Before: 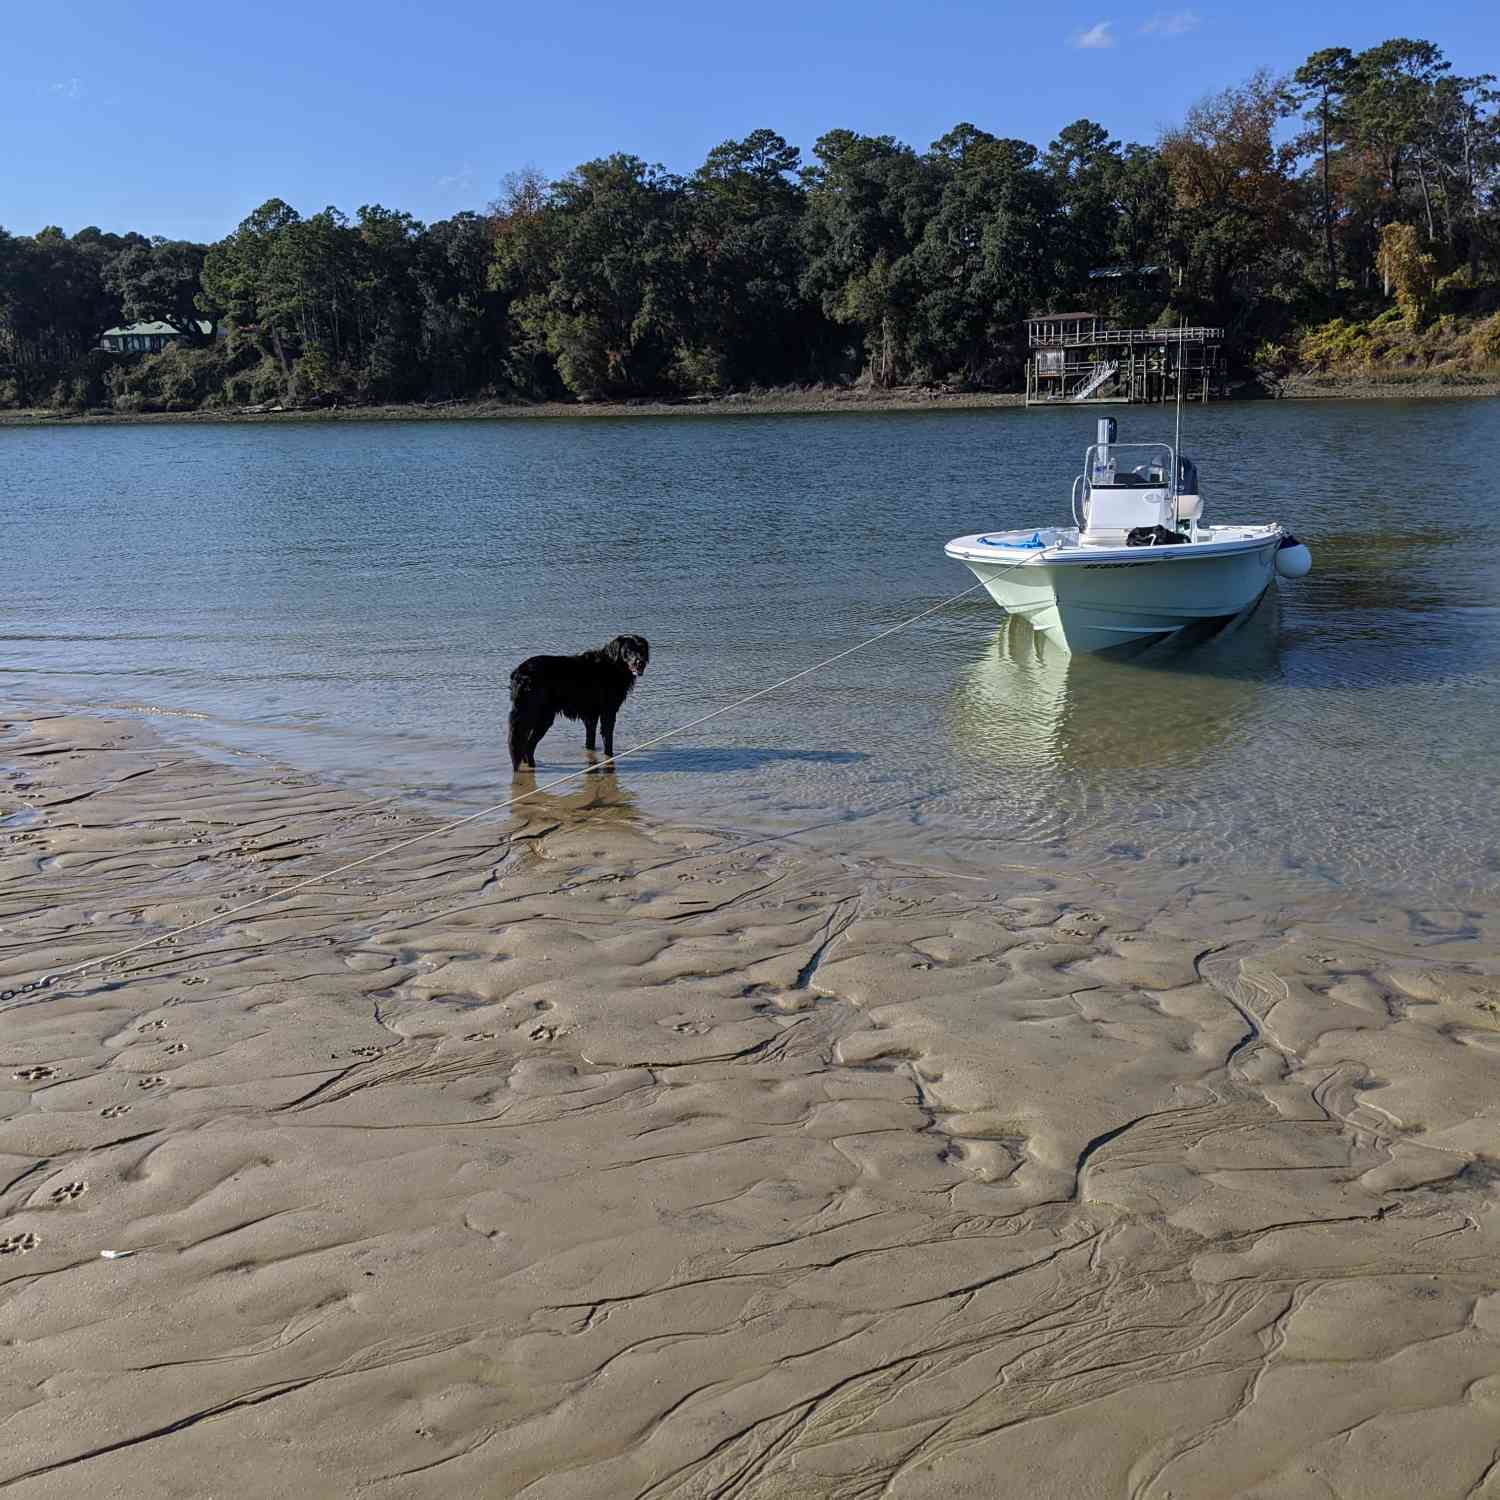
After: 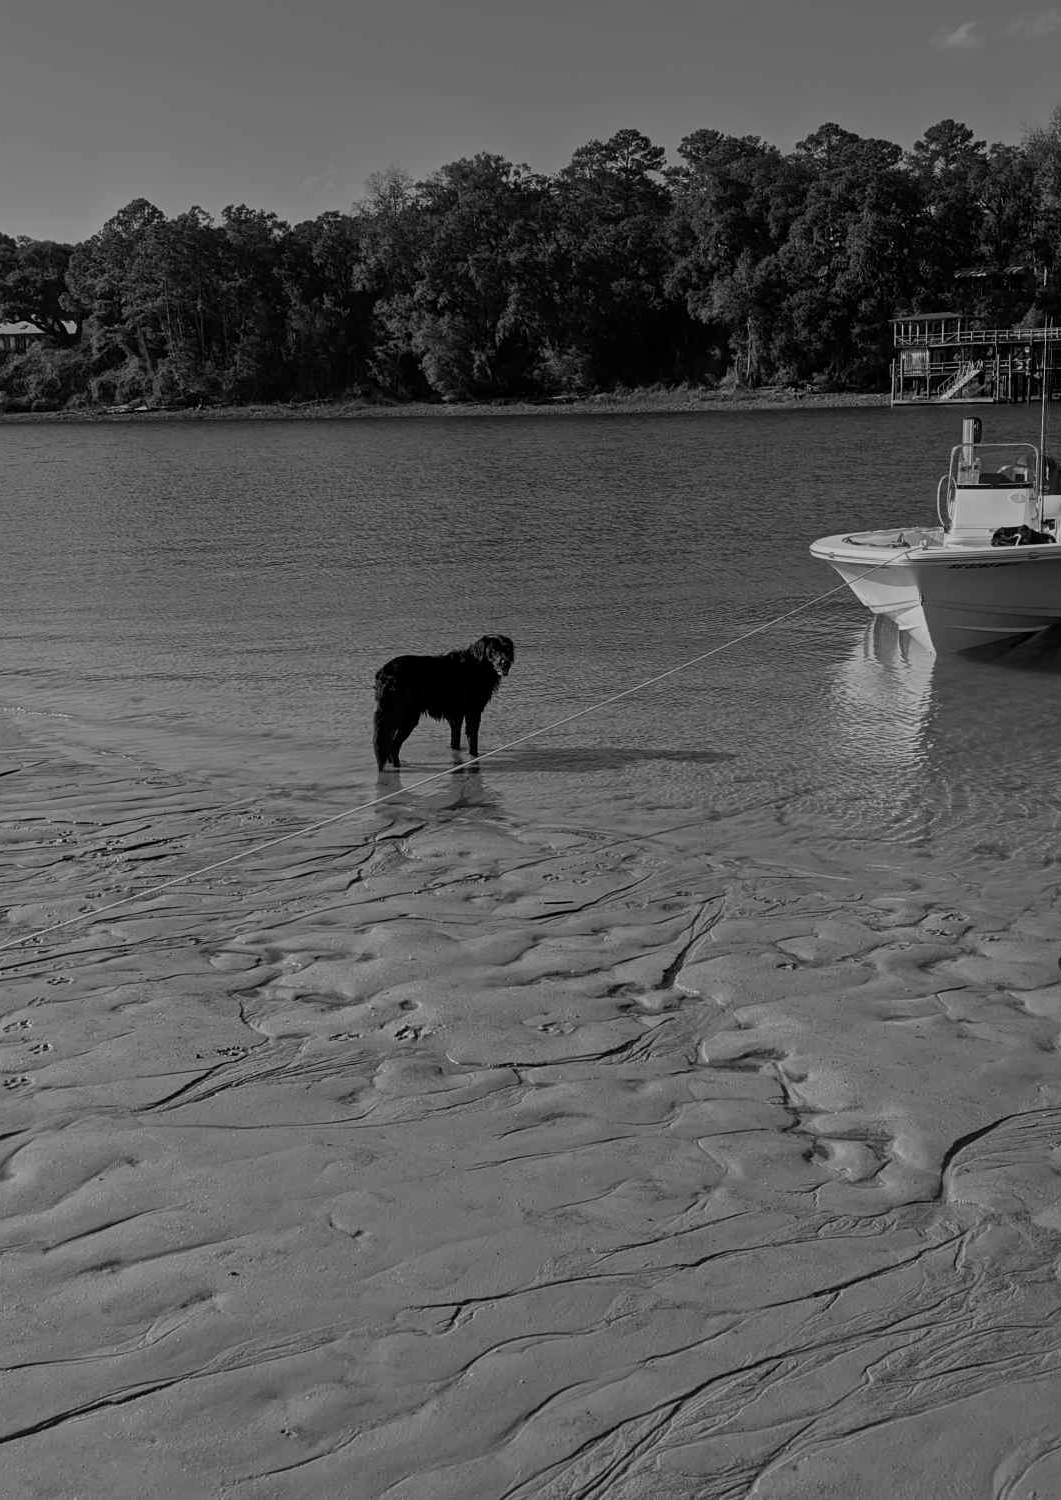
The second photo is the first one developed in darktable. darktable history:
exposure: black level correction 0.001, exposure 0.14 EV, compensate highlight preservation false
monochrome: a 79.32, b 81.83, size 1.1
contrast brightness saturation: contrast 0.1, saturation -0.3
crop and rotate: left 9.061%, right 20.142%
shadows and highlights: shadows 4.1, highlights -17.6, soften with gaussian
